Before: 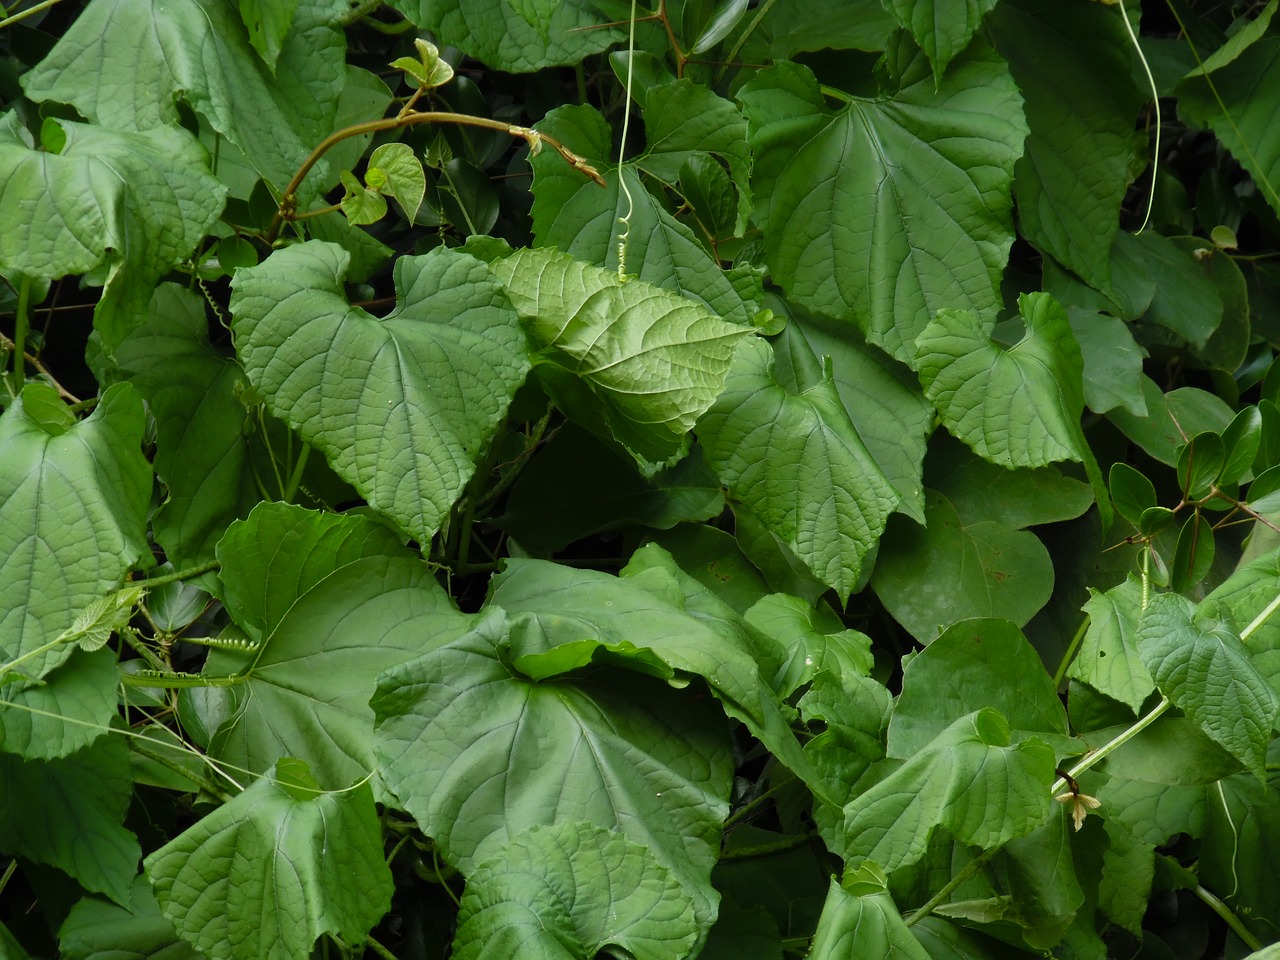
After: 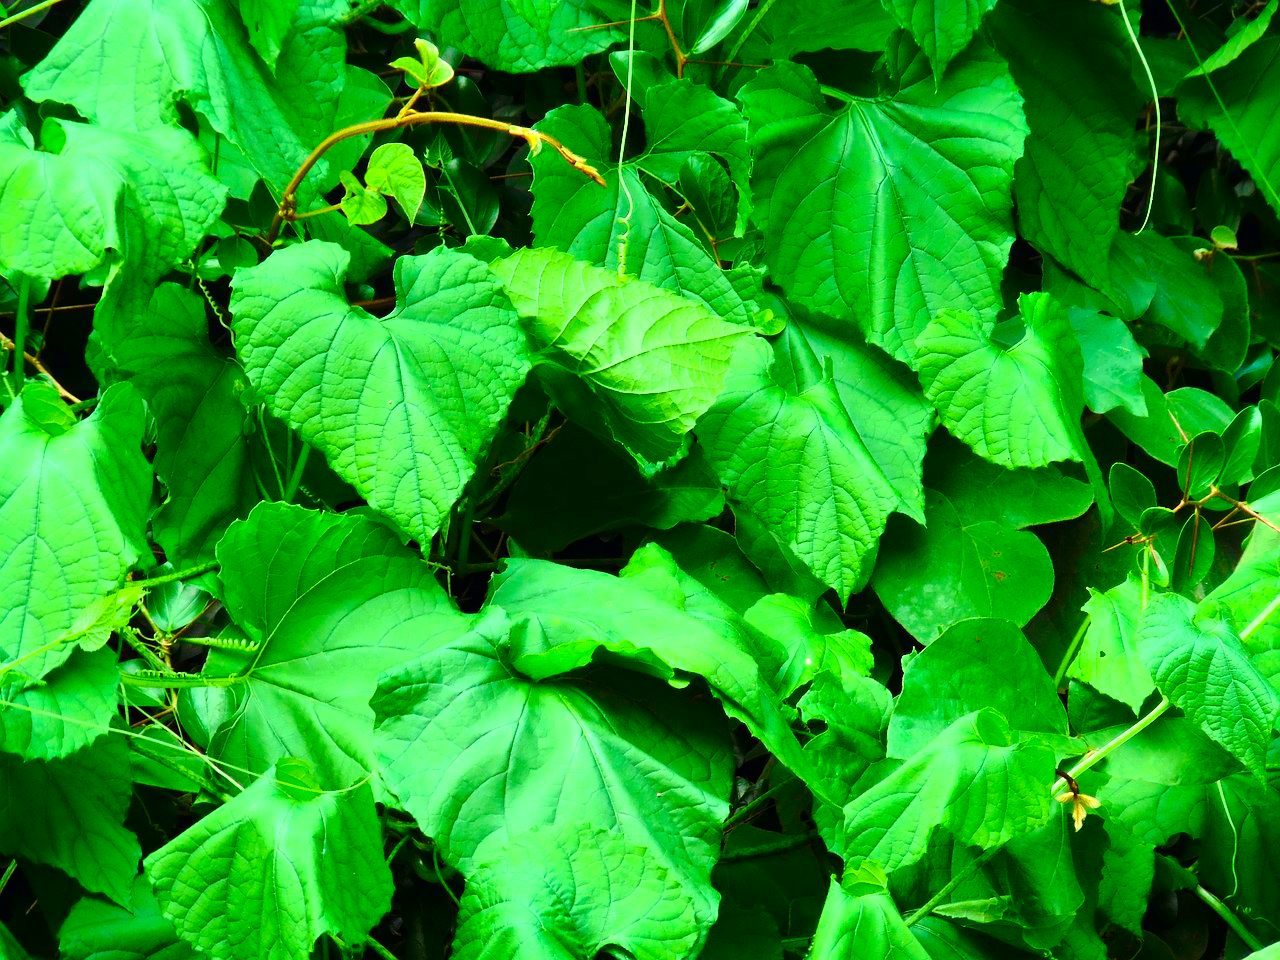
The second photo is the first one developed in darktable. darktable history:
color balance: output saturation 120%
tone equalizer: on, module defaults
exposure: black level correction 0, exposure 1.1 EV, compensate exposure bias true, compensate highlight preservation false
tone curve: curves: ch0 [(0, 0) (0.051, 0.021) (0.11, 0.069) (0.249, 0.235) (0.452, 0.526) (0.596, 0.713) (0.703, 0.83) (0.851, 0.938) (1, 1)]; ch1 [(0, 0) (0.1, 0.038) (0.318, 0.221) (0.413, 0.325) (0.443, 0.412) (0.483, 0.474) (0.503, 0.501) (0.516, 0.517) (0.548, 0.568) (0.569, 0.599) (0.594, 0.634) (0.666, 0.701) (1, 1)]; ch2 [(0, 0) (0.453, 0.435) (0.479, 0.476) (0.504, 0.5) (0.529, 0.537) (0.556, 0.583) (0.584, 0.618) (0.824, 0.815) (1, 1)], color space Lab, independent channels, preserve colors none
color balance rgb: perceptual saturation grading › global saturation 10%, global vibrance 10%
